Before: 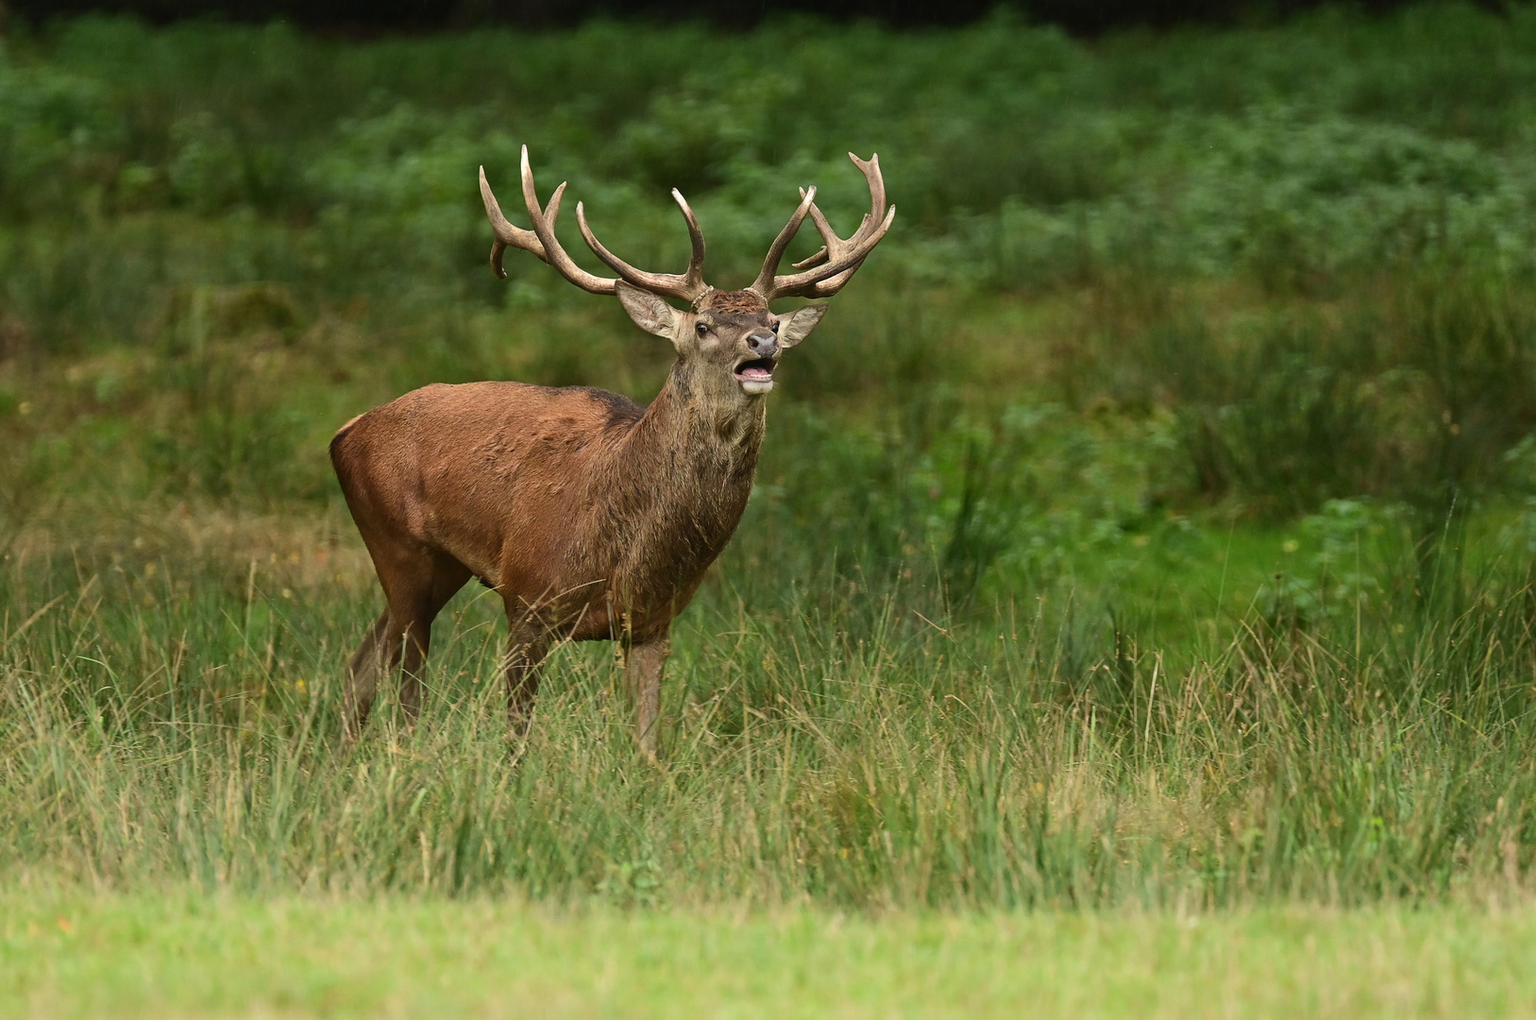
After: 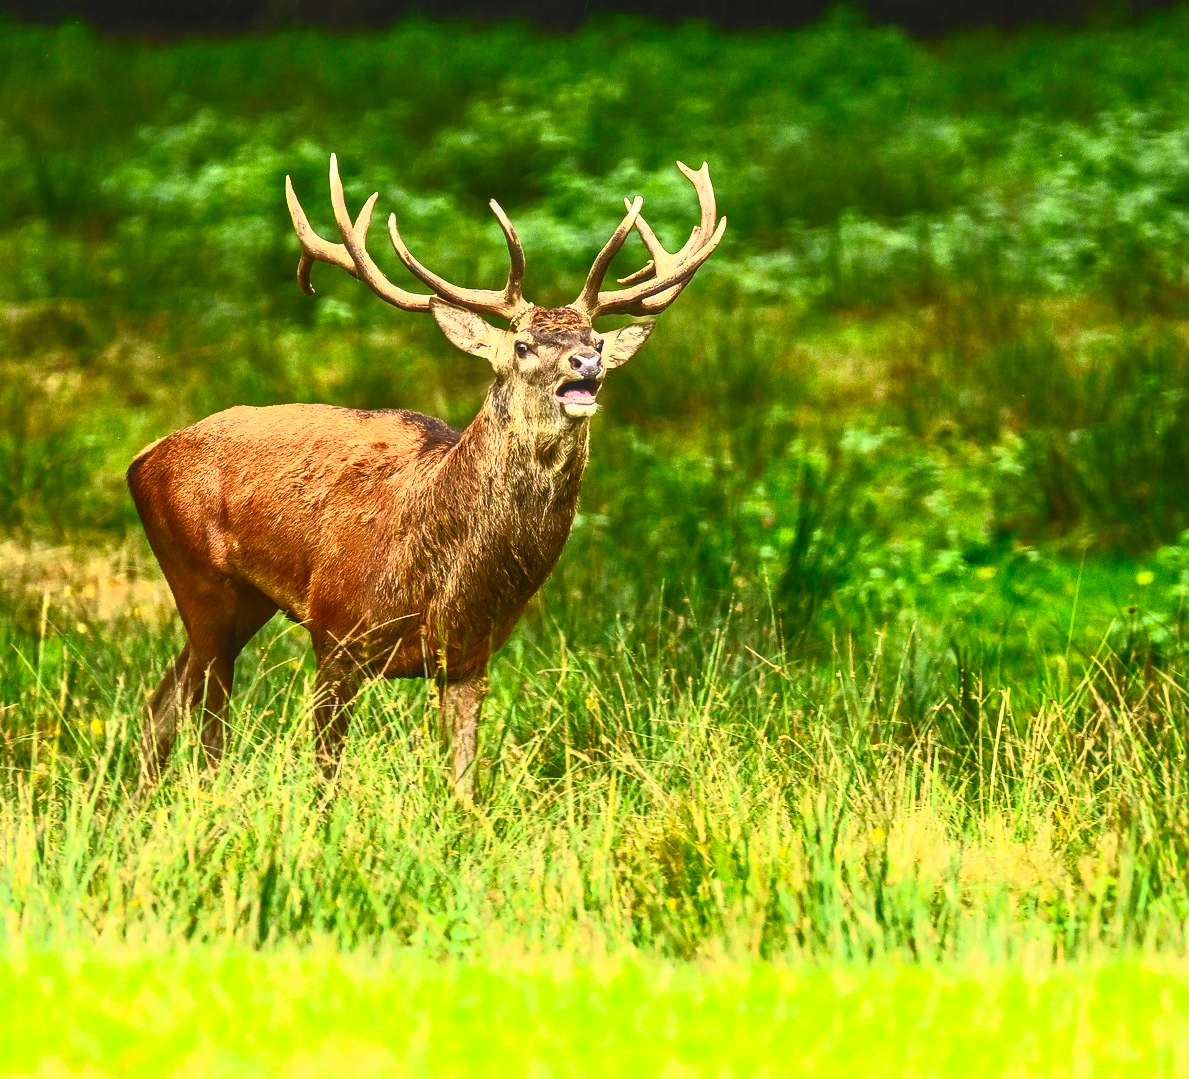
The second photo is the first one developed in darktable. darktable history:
shadows and highlights: shadows -20.04, white point adjustment -2.18, highlights -35
local contrast: detail 130%
crop: left 13.651%, top 0%, right 13.236%
contrast brightness saturation: contrast 0.991, brightness 0.984, saturation 0.982
